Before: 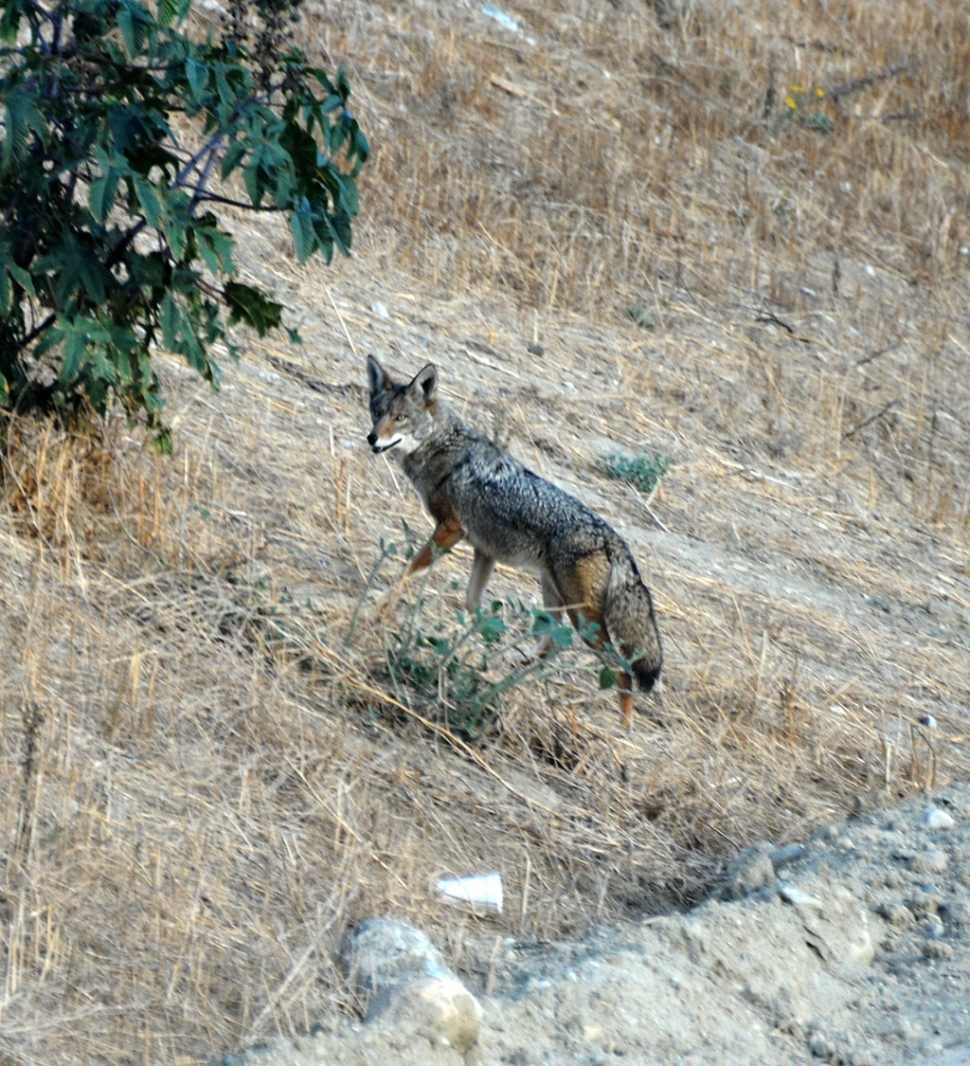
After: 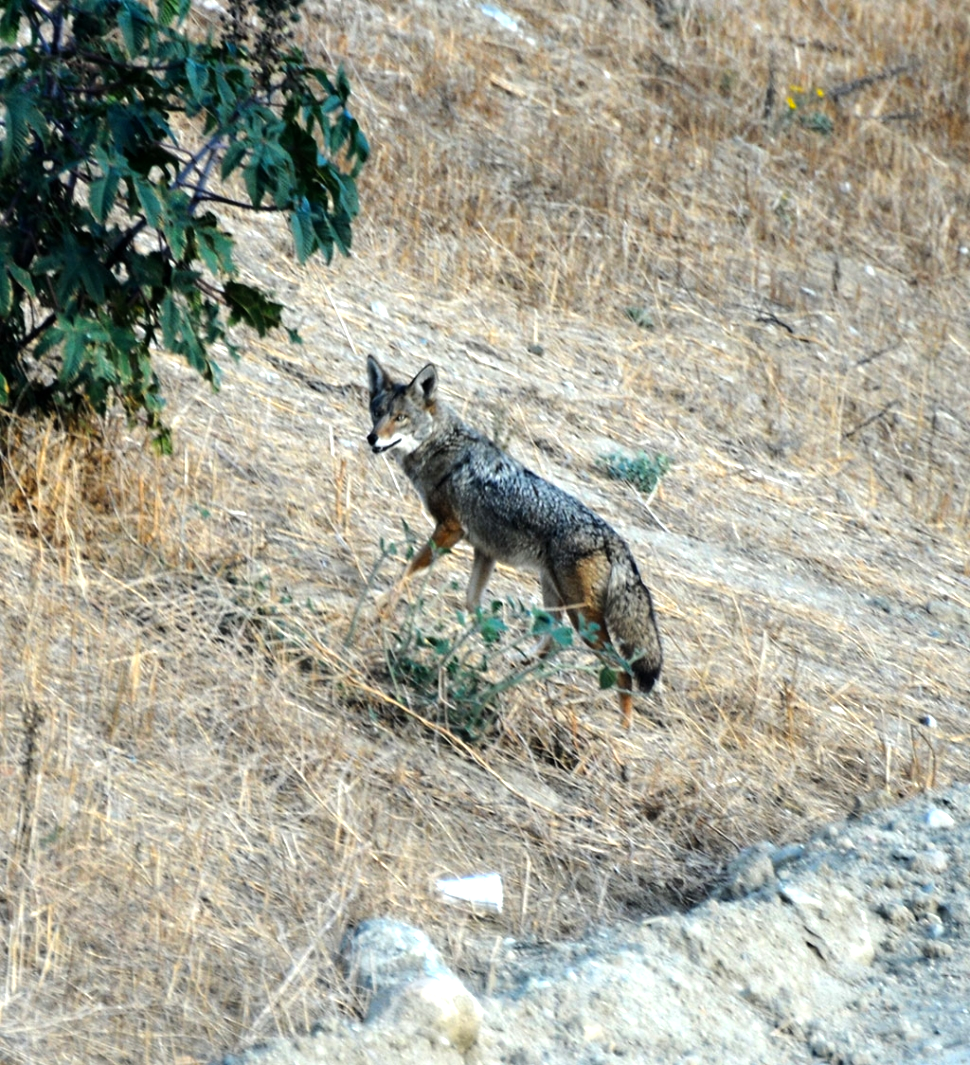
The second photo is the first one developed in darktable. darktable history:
crop: bottom 0.071%
tone equalizer: -8 EV -0.417 EV, -7 EV -0.389 EV, -6 EV -0.333 EV, -5 EV -0.222 EV, -3 EV 0.222 EV, -2 EV 0.333 EV, -1 EV 0.389 EV, +0 EV 0.417 EV, edges refinement/feathering 500, mask exposure compensation -1.25 EV, preserve details no
color balance: output saturation 110%
